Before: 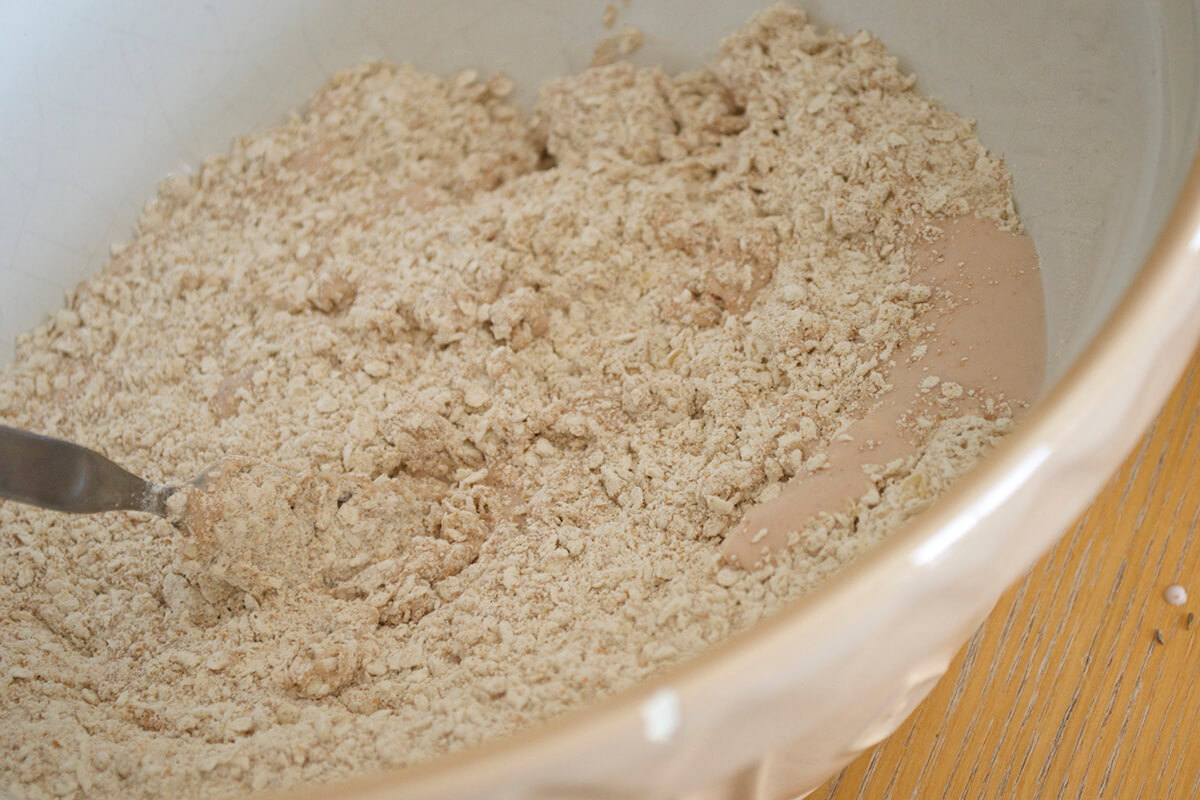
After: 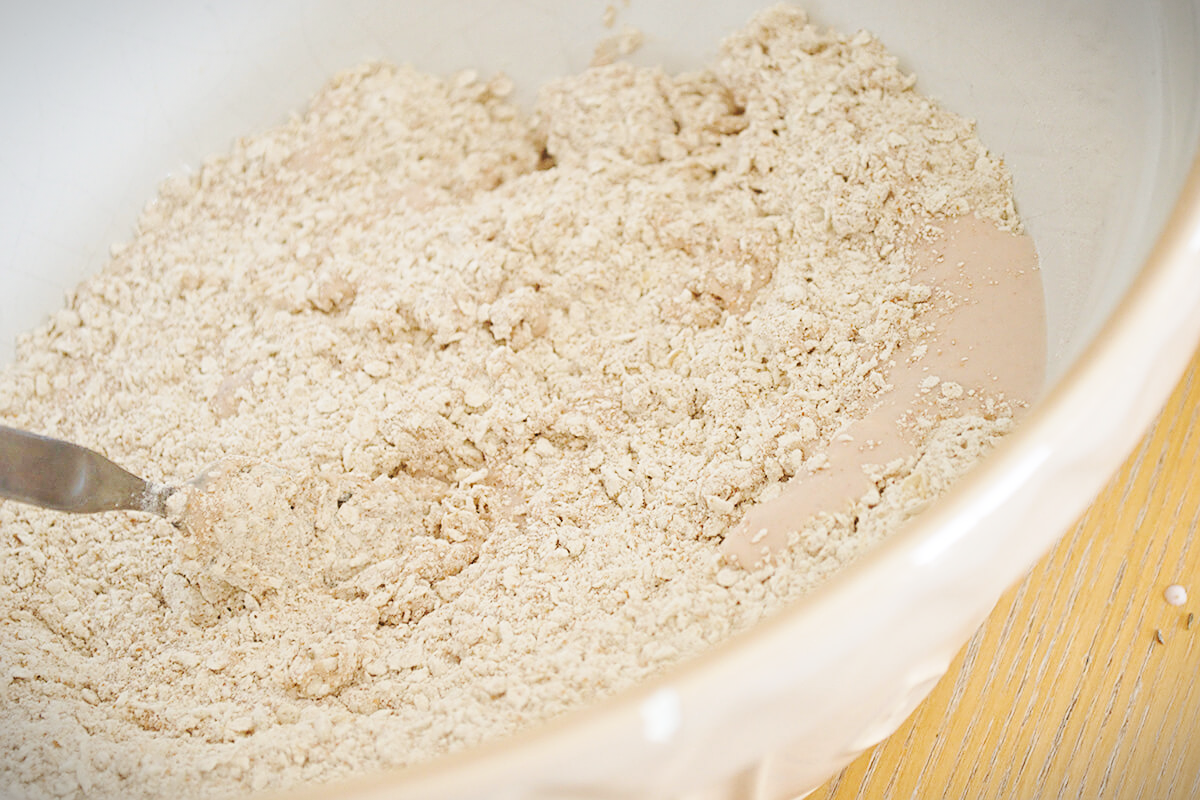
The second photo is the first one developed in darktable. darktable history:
base curve: curves: ch0 [(0, 0.007) (0.028, 0.063) (0.121, 0.311) (0.46, 0.743) (0.859, 0.957) (1, 1)], preserve colors none
sharpen: on, module defaults
vignetting: fall-off start 100%, brightness -0.406, saturation -0.3, width/height ratio 1.324, dithering 8-bit output, unbound false
